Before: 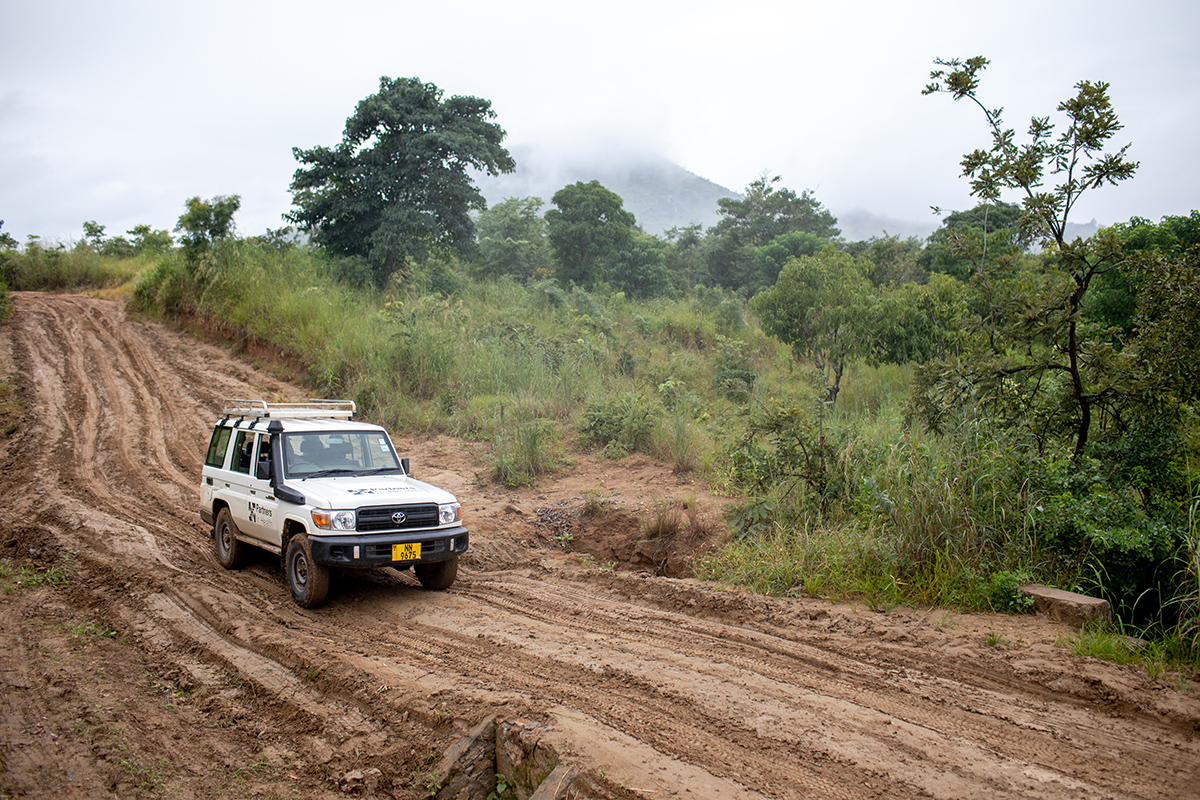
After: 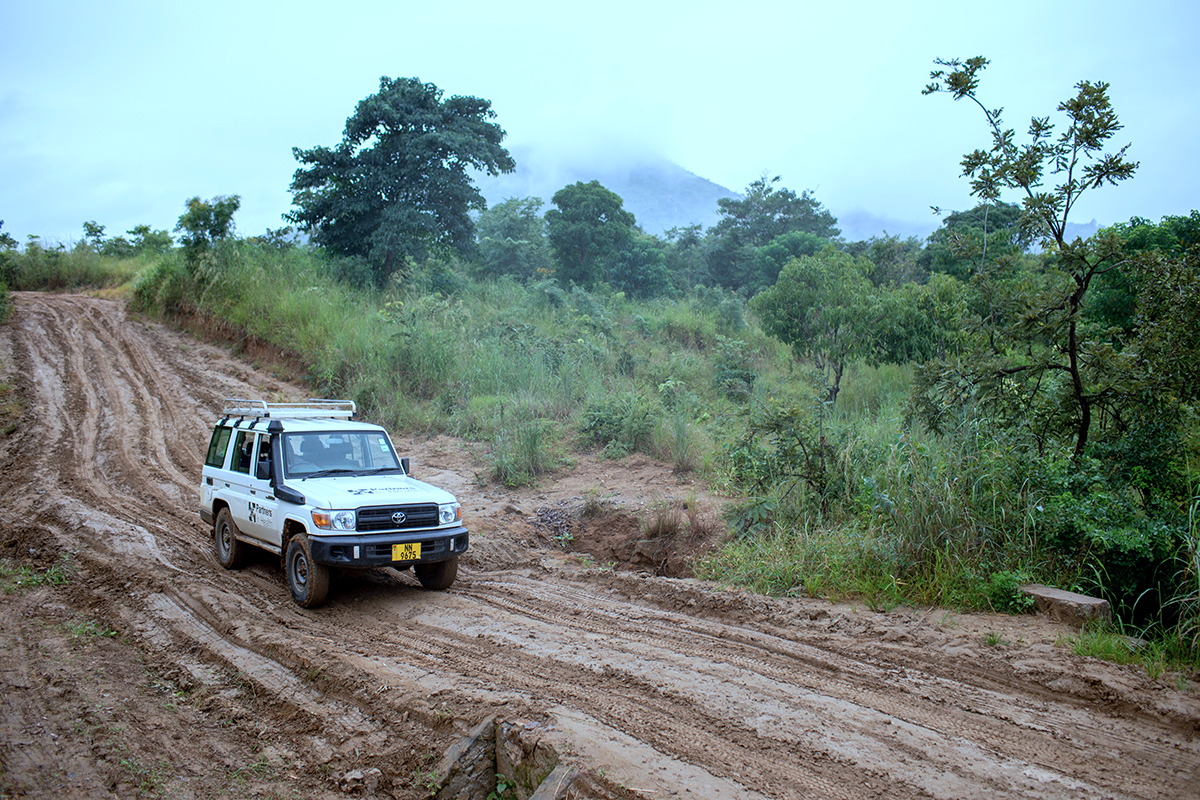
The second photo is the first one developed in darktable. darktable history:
color calibration: x 0.396, y 0.386, temperature 3669 K
rotate and perspective: crop left 0, crop top 0
